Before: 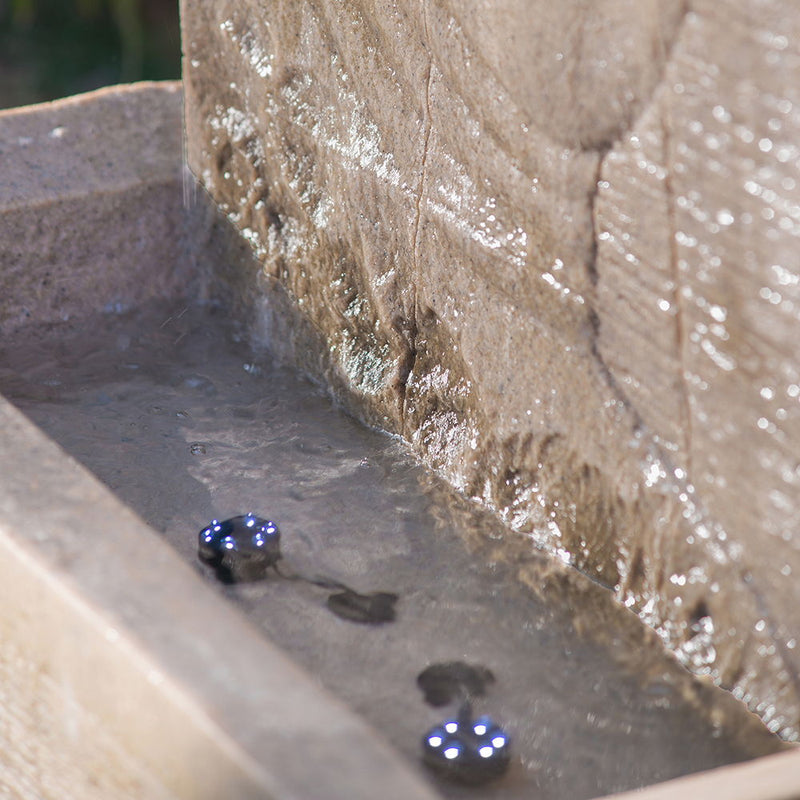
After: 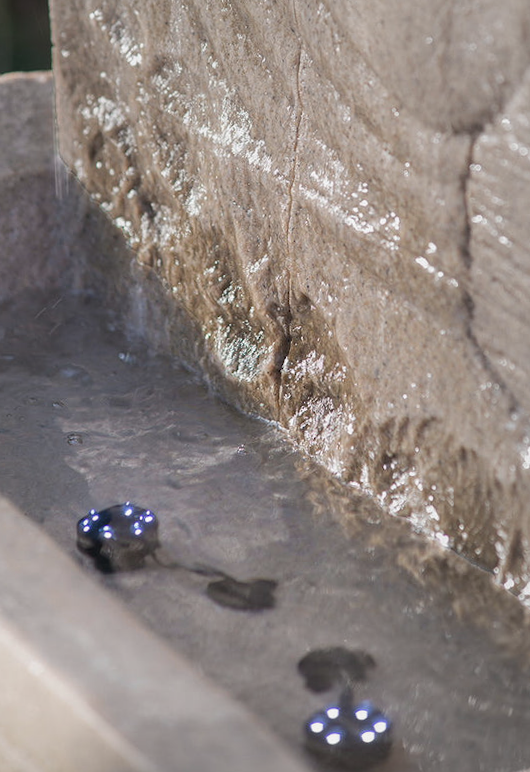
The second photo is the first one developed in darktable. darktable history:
crop and rotate: left 15.446%, right 17.836%
exposure: compensate highlight preservation false
rotate and perspective: rotation -1°, crop left 0.011, crop right 0.989, crop top 0.025, crop bottom 0.975
vignetting: fall-off start 18.21%, fall-off radius 137.95%, brightness -0.207, center (-0.078, 0.066), width/height ratio 0.62, shape 0.59
